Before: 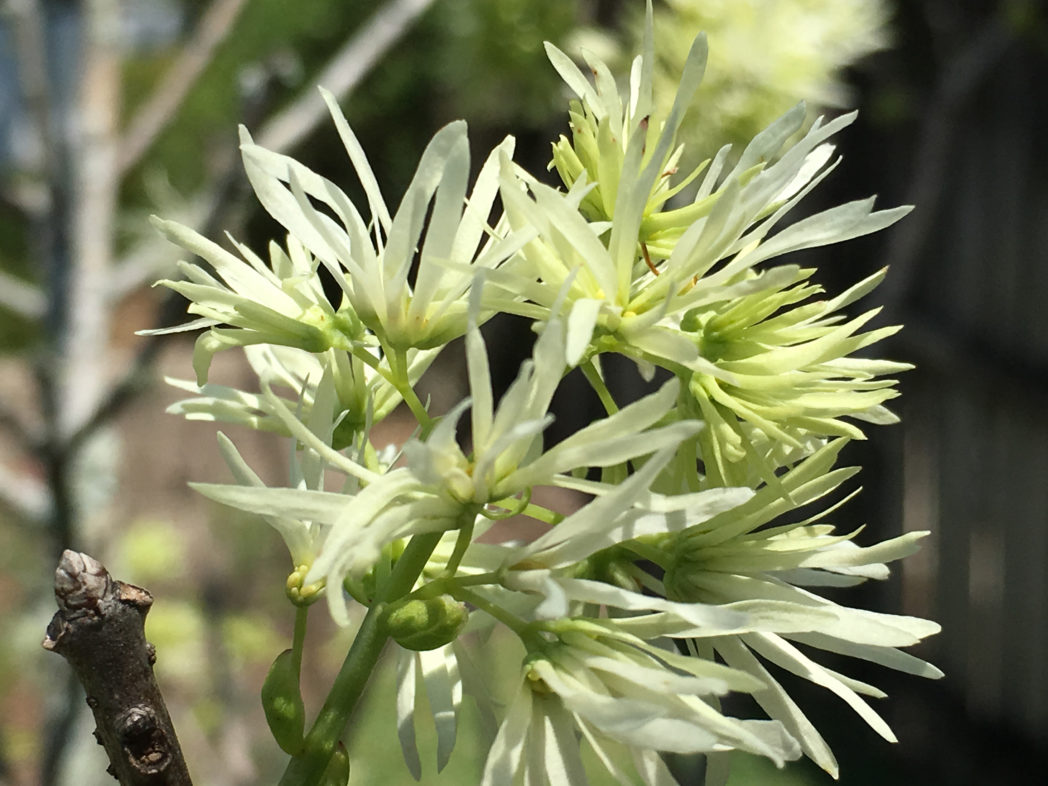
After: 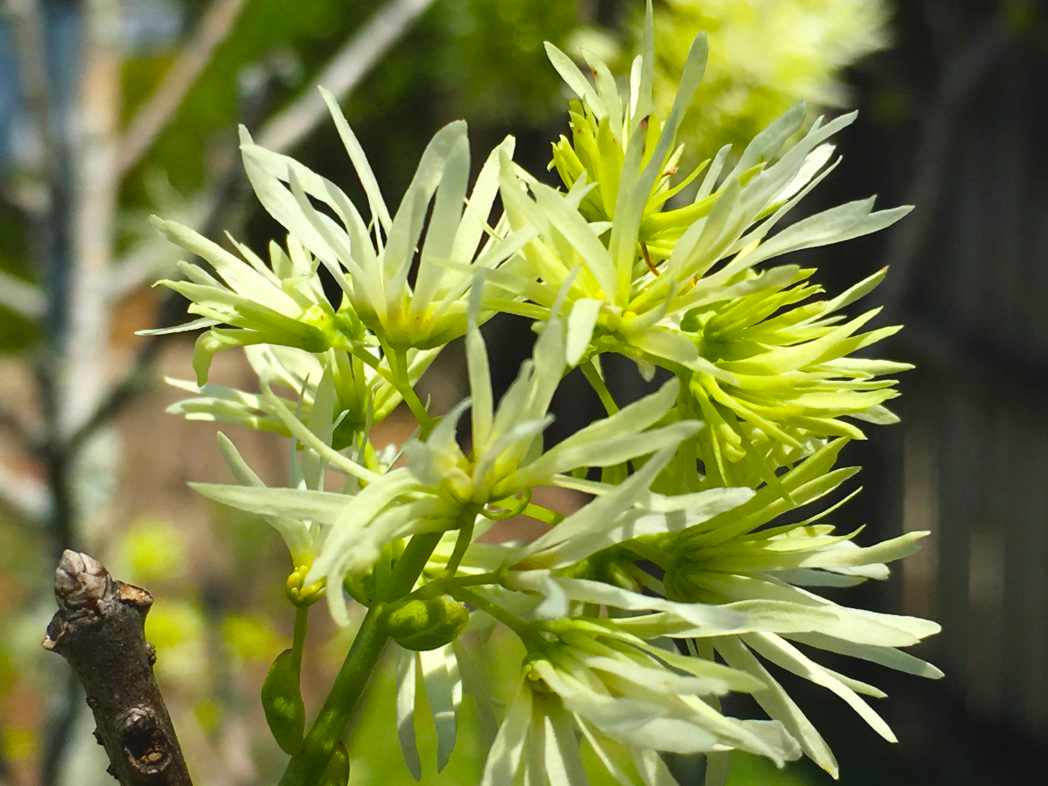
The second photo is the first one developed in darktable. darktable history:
color balance rgb: global offset › luminance 0.474%, linear chroma grading › shadows 9.796%, linear chroma grading › highlights 9.002%, linear chroma grading › global chroma 14.363%, linear chroma grading › mid-tones 14.992%, perceptual saturation grading › global saturation 30.439%
